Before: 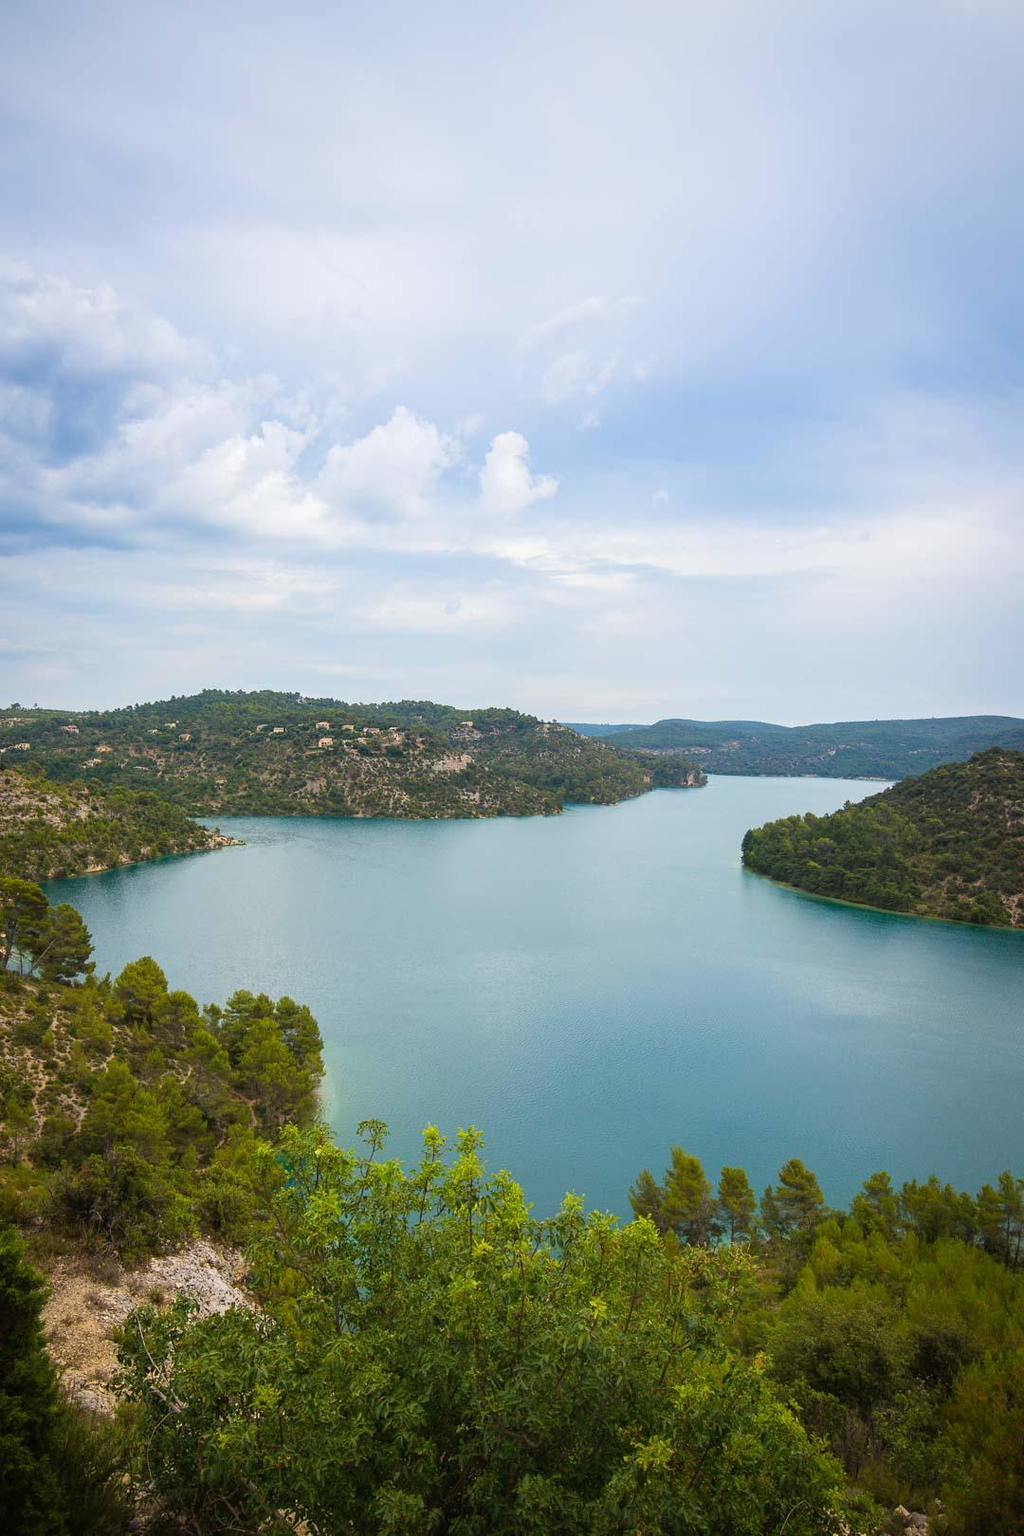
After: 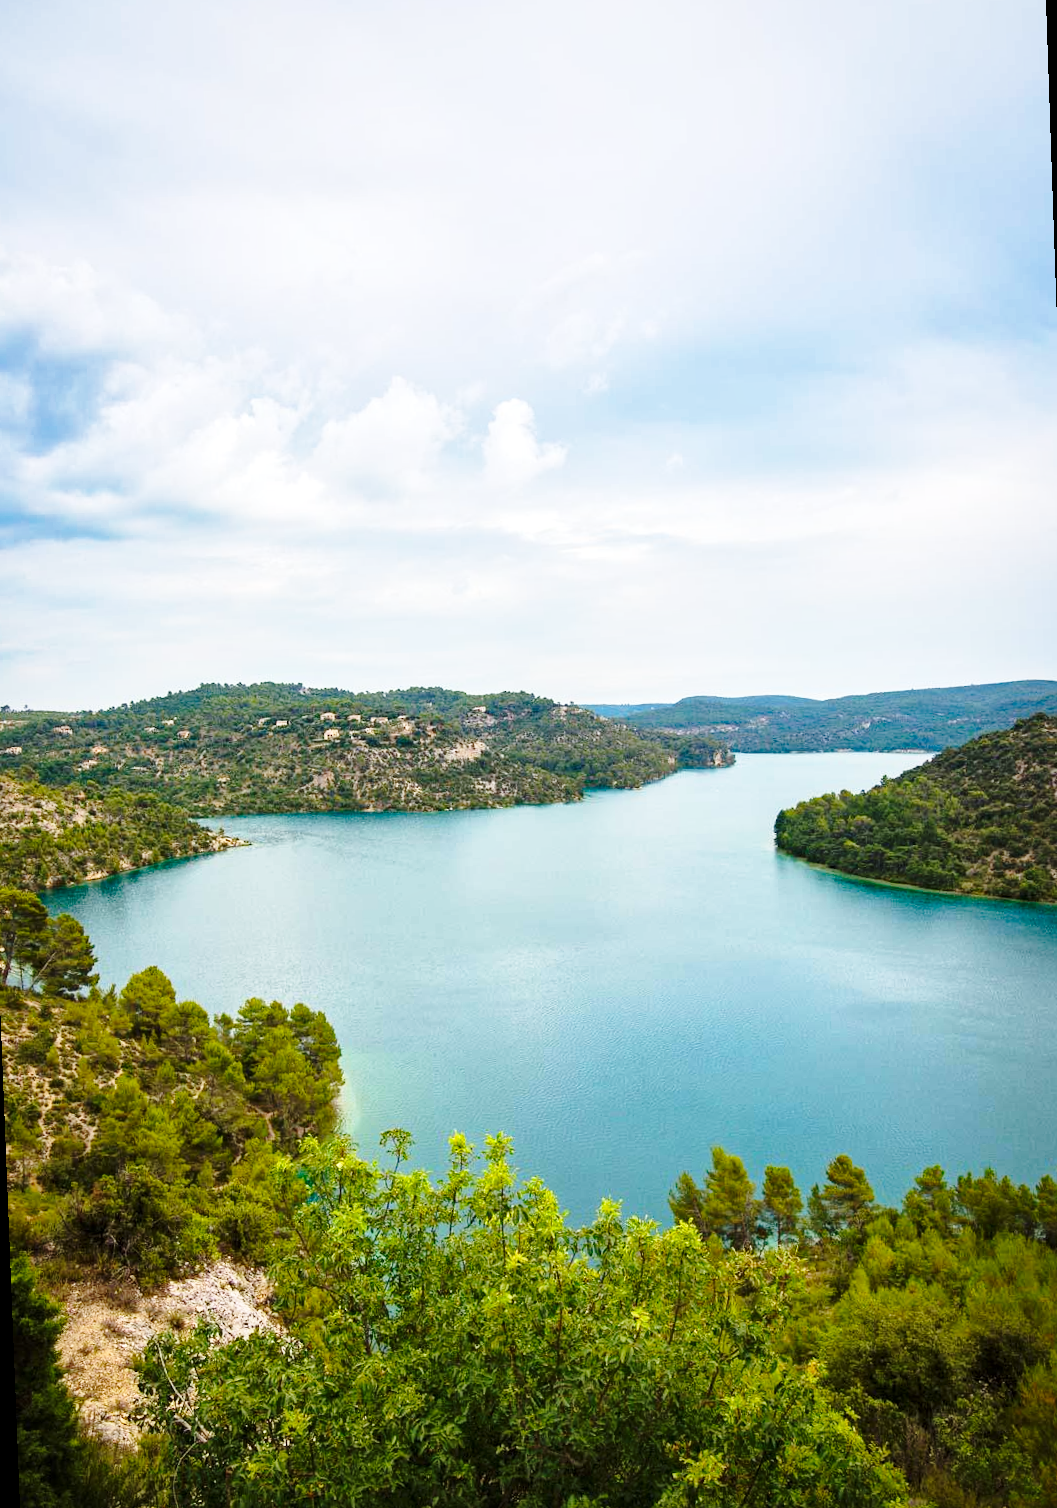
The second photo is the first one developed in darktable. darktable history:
haze removal: strength 0.29, distance 0.25, compatibility mode true, adaptive false
local contrast: mode bilateral grid, contrast 20, coarseness 50, detail 130%, midtone range 0.2
base curve: curves: ch0 [(0, 0) (0.028, 0.03) (0.121, 0.232) (0.46, 0.748) (0.859, 0.968) (1, 1)], preserve colors none
tone equalizer: on, module defaults
rotate and perspective: rotation -2.12°, lens shift (vertical) 0.009, lens shift (horizontal) -0.008, automatic cropping original format, crop left 0.036, crop right 0.964, crop top 0.05, crop bottom 0.959
